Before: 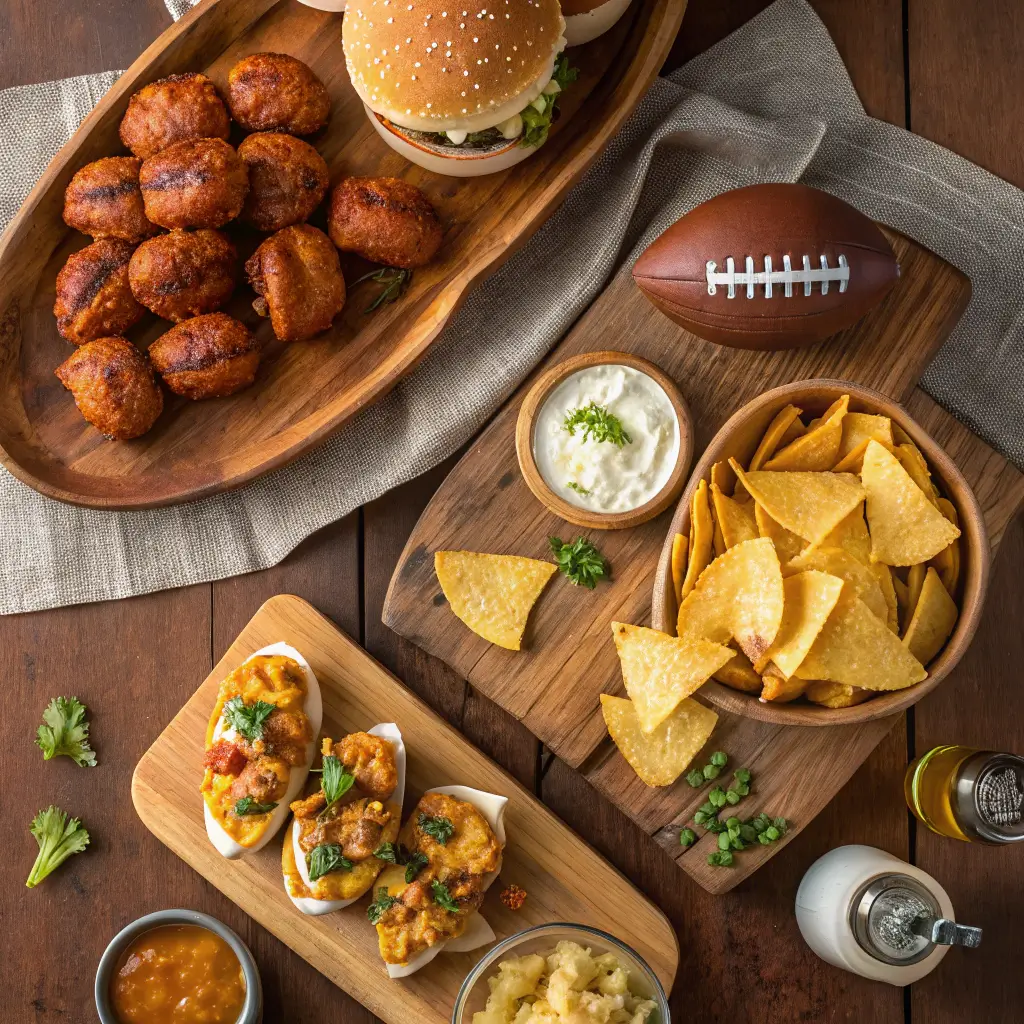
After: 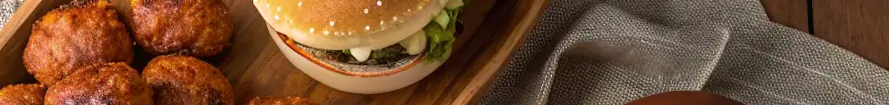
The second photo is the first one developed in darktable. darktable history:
exposure: compensate highlight preservation false
rotate and perspective: rotation -1.77°, lens shift (horizontal) 0.004, automatic cropping off
velvia: on, module defaults
crop and rotate: left 9.644%, top 9.491%, right 6.021%, bottom 80.509%
